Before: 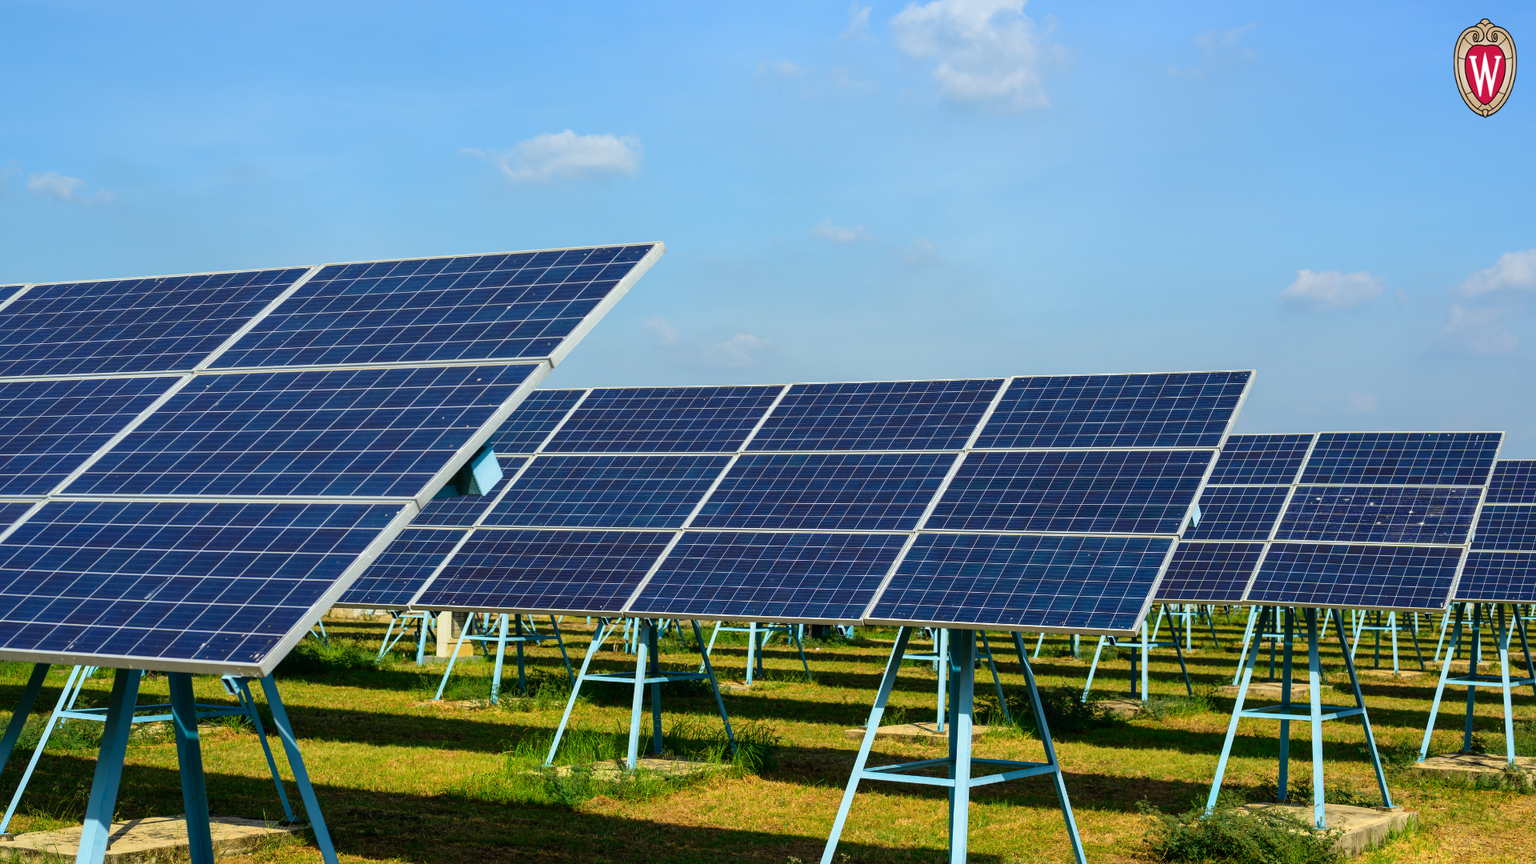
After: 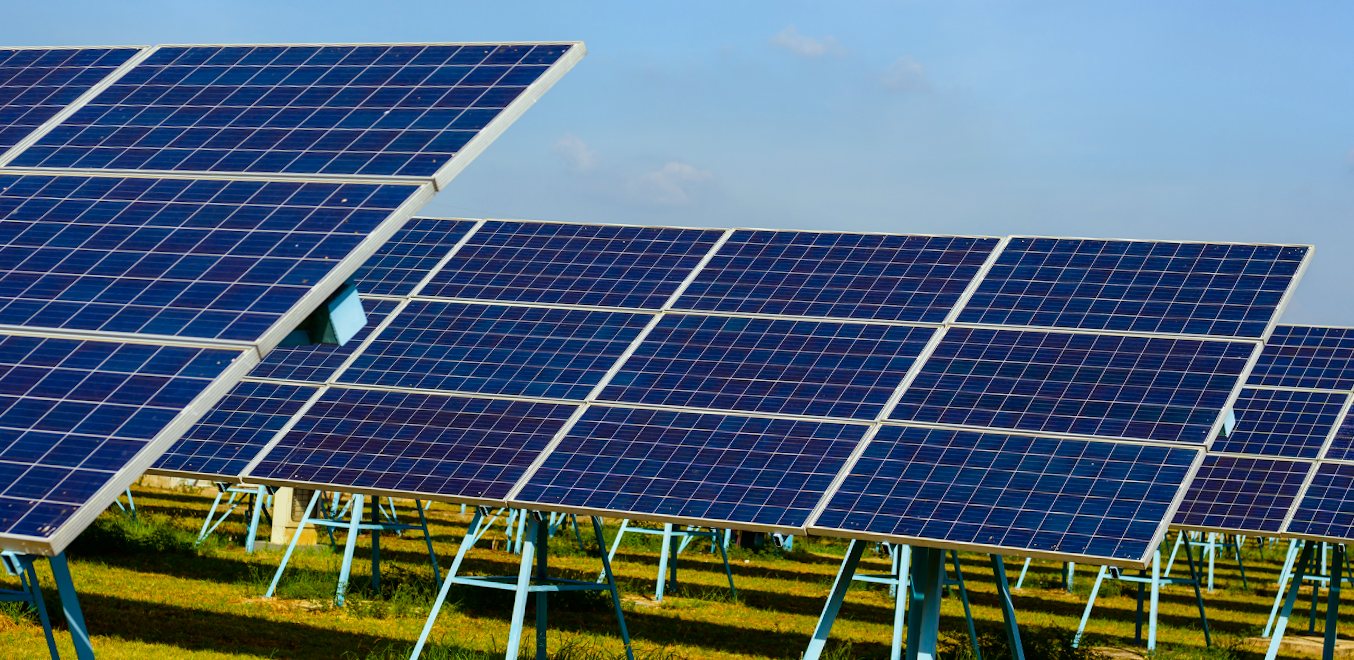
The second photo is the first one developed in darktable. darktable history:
rotate and perspective: crop left 0, crop top 0
rgb levels: mode RGB, independent channels, levels [[0, 0.5, 1], [0, 0.521, 1], [0, 0.536, 1]]
white balance: red 0.978, blue 0.999
color balance rgb: perceptual saturation grading › global saturation 20%, perceptual saturation grading › highlights -25%, perceptual saturation grading › shadows 50%
crop and rotate: angle -3.37°, left 9.79%, top 20.73%, right 12.42%, bottom 11.82%
